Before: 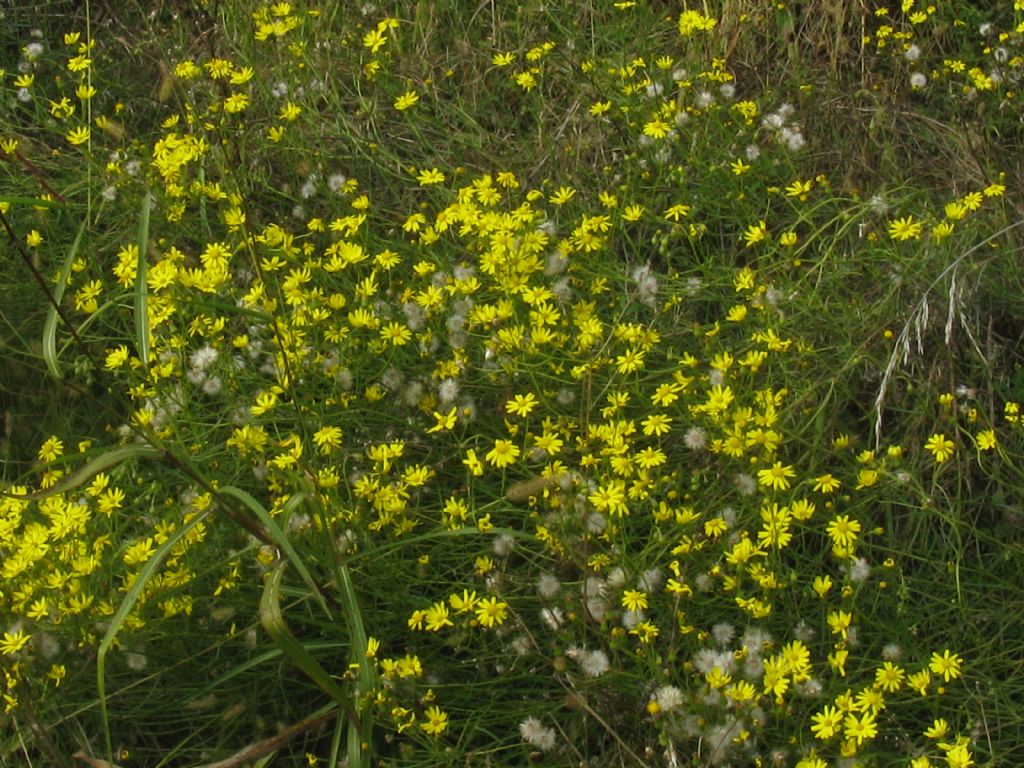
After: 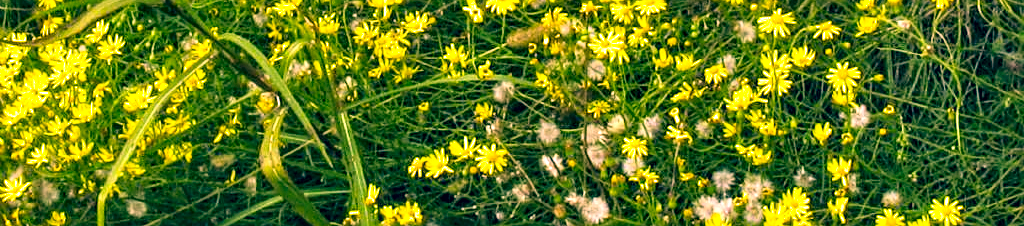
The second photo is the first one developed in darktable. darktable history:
sharpen: on, module defaults
crop and rotate: top 59.014%, bottom 11.513%
local contrast: highlights 60%, shadows 60%, detail 160%
filmic rgb: middle gray luminance 9.17%, black relative exposure -10.69 EV, white relative exposure 3.43 EV, target black luminance 0%, hardness 5.95, latitude 59.56%, contrast 1.094, highlights saturation mix 4.58%, shadows ↔ highlights balance 28.69%
exposure: exposure 1.221 EV, compensate highlight preservation false
shadows and highlights: shadows 20.85, highlights -82.58, soften with gaussian
color correction: highlights a* 17.33, highlights b* 0.244, shadows a* -15.04, shadows b* -14.59, saturation 1.52
